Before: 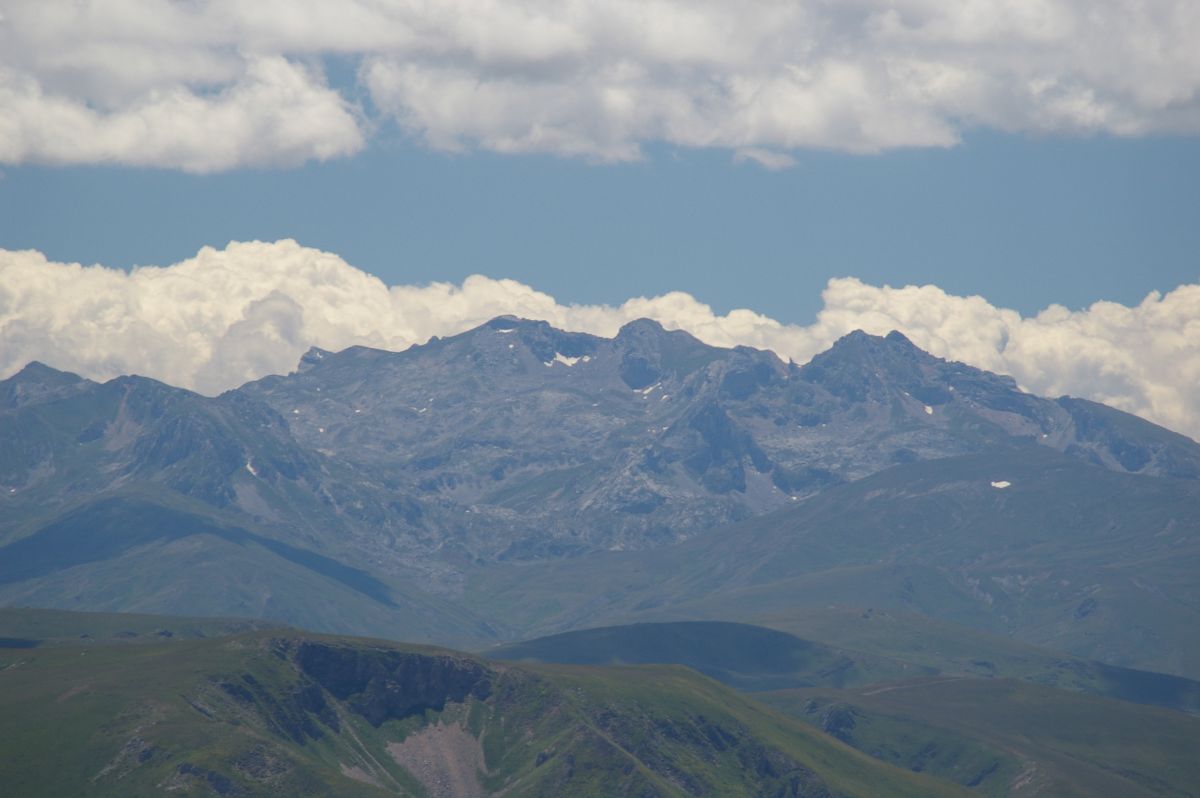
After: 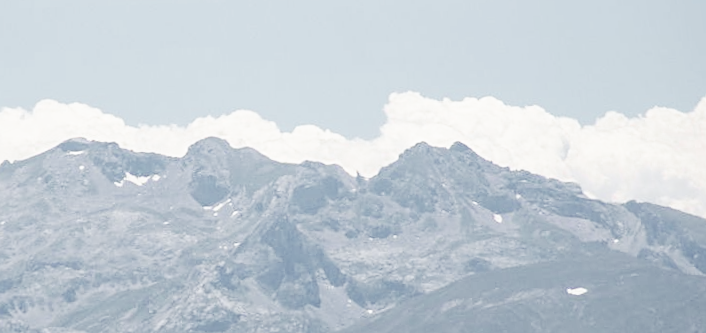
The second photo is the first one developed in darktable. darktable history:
crop: left 36.005%, top 18.293%, right 0.31%, bottom 38.444%
color zones: curves: ch0 [(0, 0.48) (0.209, 0.398) (0.305, 0.332) (0.429, 0.493) (0.571, 0.5) (0.714, 0.5) (0.857, 0.5) (1, 0.48)]; ch1 [(0, 0.736) (0.143, 0.625) (0.225, 0.371) (0.429, 0.256) (0.571, 0.241) (0.714, 0.213) (0.857, 0.48) (1, 0.736)]; ch2 [(0, 0.448) (0.143, 0.498) (0.286, 0.5) (0.429, 0.5) (0.571, 0.5) (0.714, 0.5) (0.857, 0.5) (1, 0.448)]
rotate and perspective: rotation -1.68°, lens shift (vertical) -0.146, crop left 0.049, crop right 0.912, crop top 0.032, crop bottom 0.96
base curve: curves: ch0 [(0, 0) (0.007, 0.004) (0.027, 0.03) (0.046, 0.07) (0.207, 0.54) (0.442, 0.872) (0.673, 0.972) (1, 1)], preserve colors none
sharpen: amount 0.2
